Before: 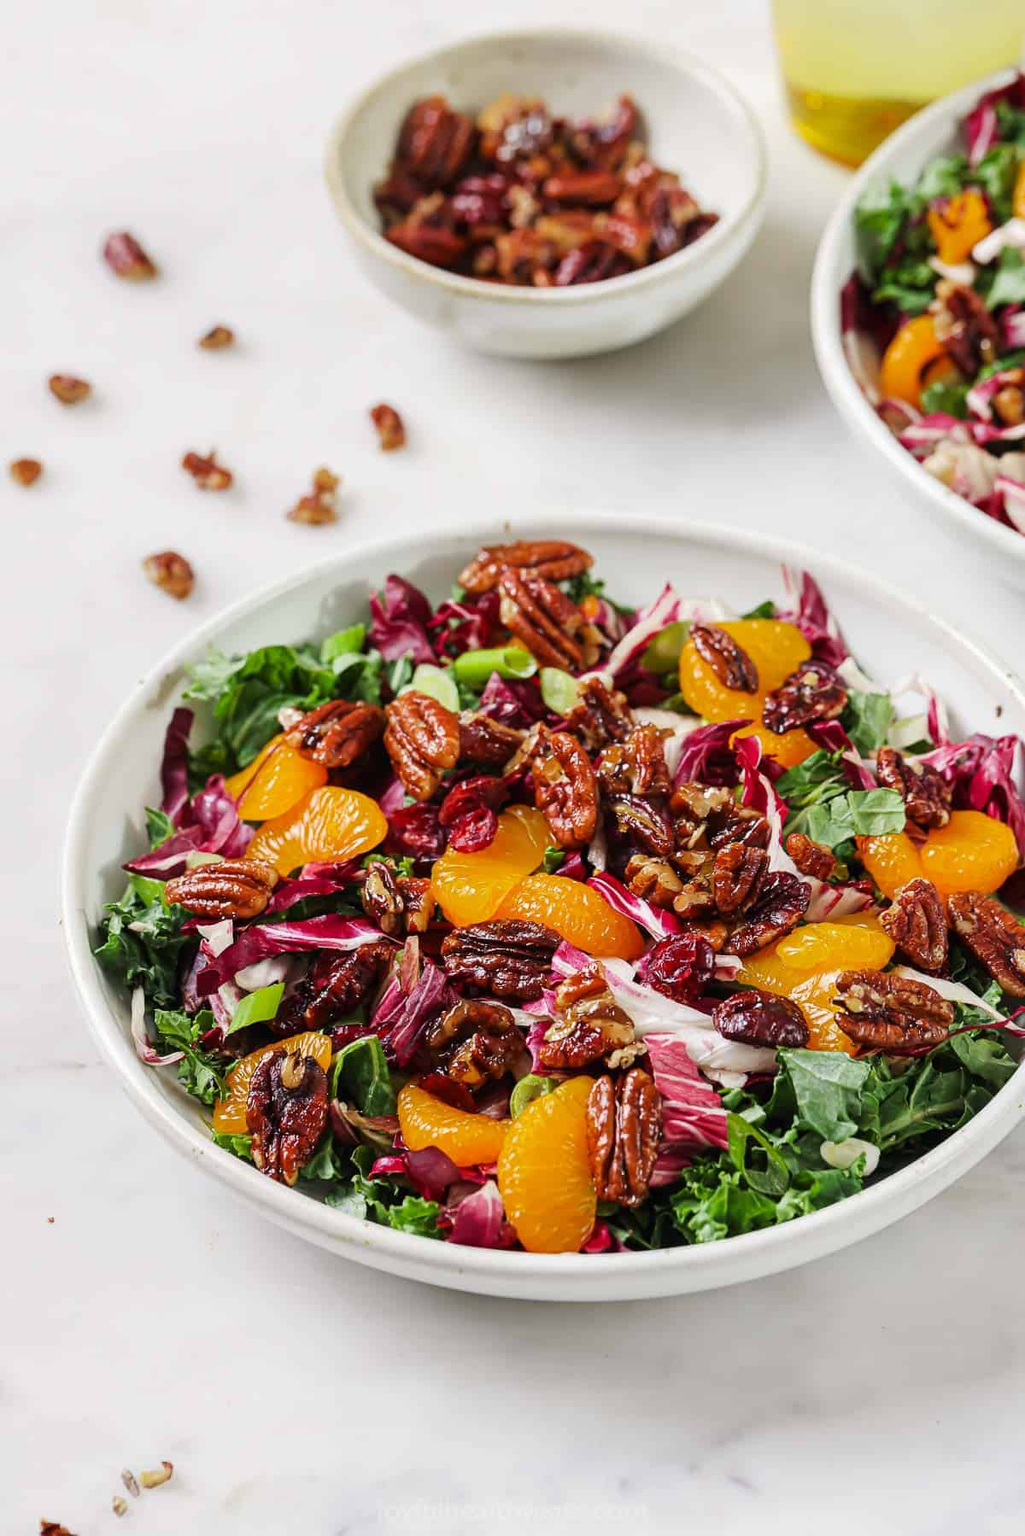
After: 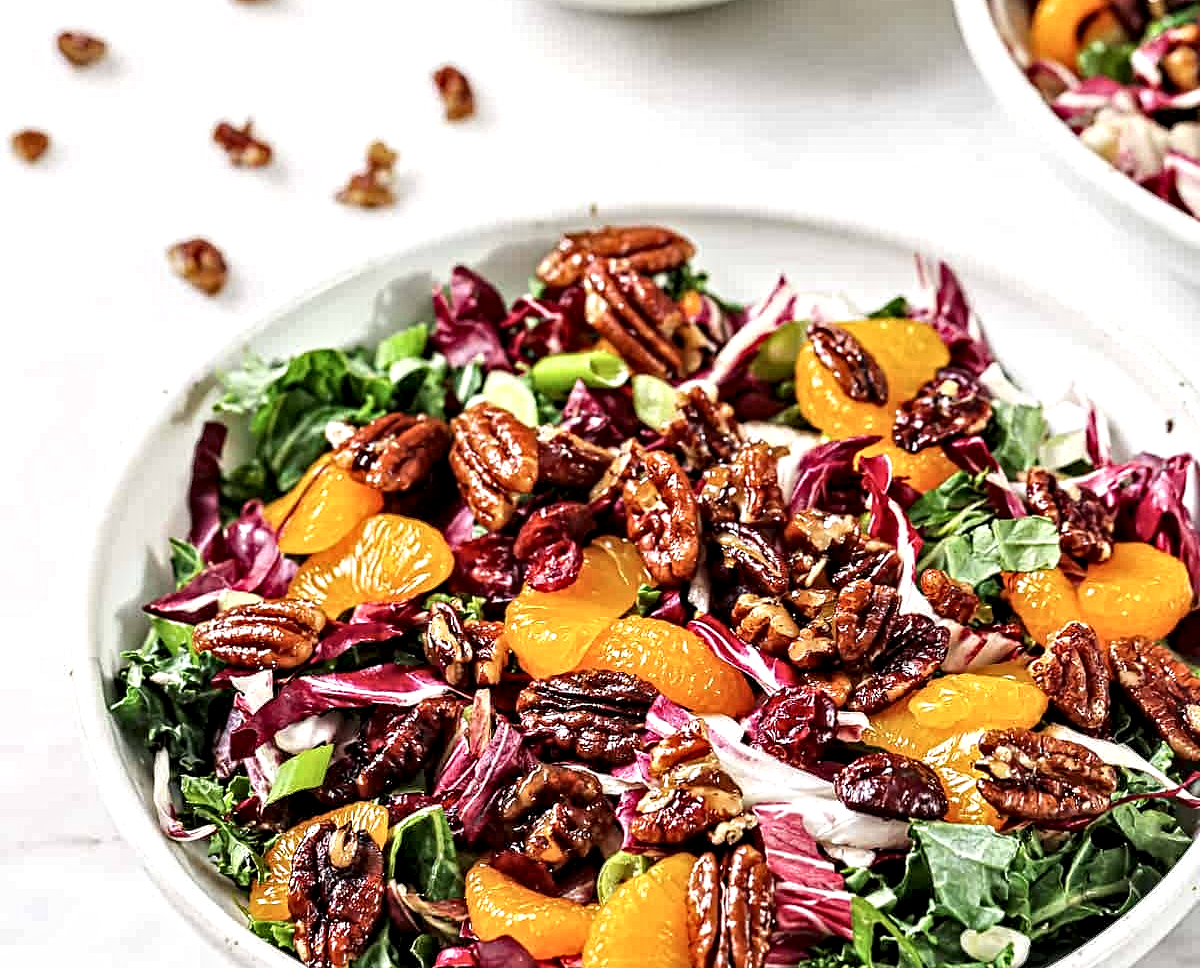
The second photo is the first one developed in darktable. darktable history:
shadows and highlights: radius 113.28, shadows 51.51, white point adjustment 9.07, highlights -2.66, soften with gaussian
contrast equalizer: octaves 7, y [[0.5, 0.542, 0.583, 0.625, 0.667, 0.708], [0.5 ×6], [0.5 ×6], [0 ×6], [0 ×6]]
crop and rotate: top 22.628%, bottom 23.562%
